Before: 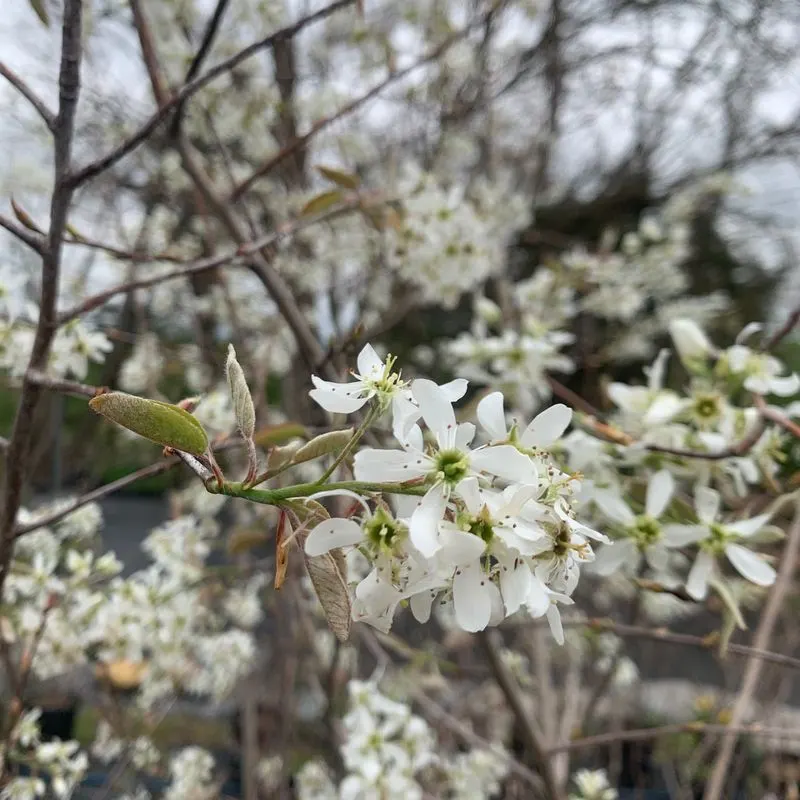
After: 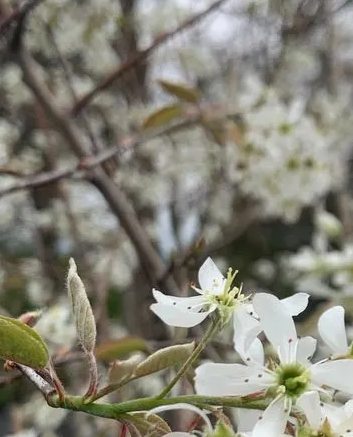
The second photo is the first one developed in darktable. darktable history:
crop: left 19.924%, top 10.79%, right 35.91%, bottom 34.572%
